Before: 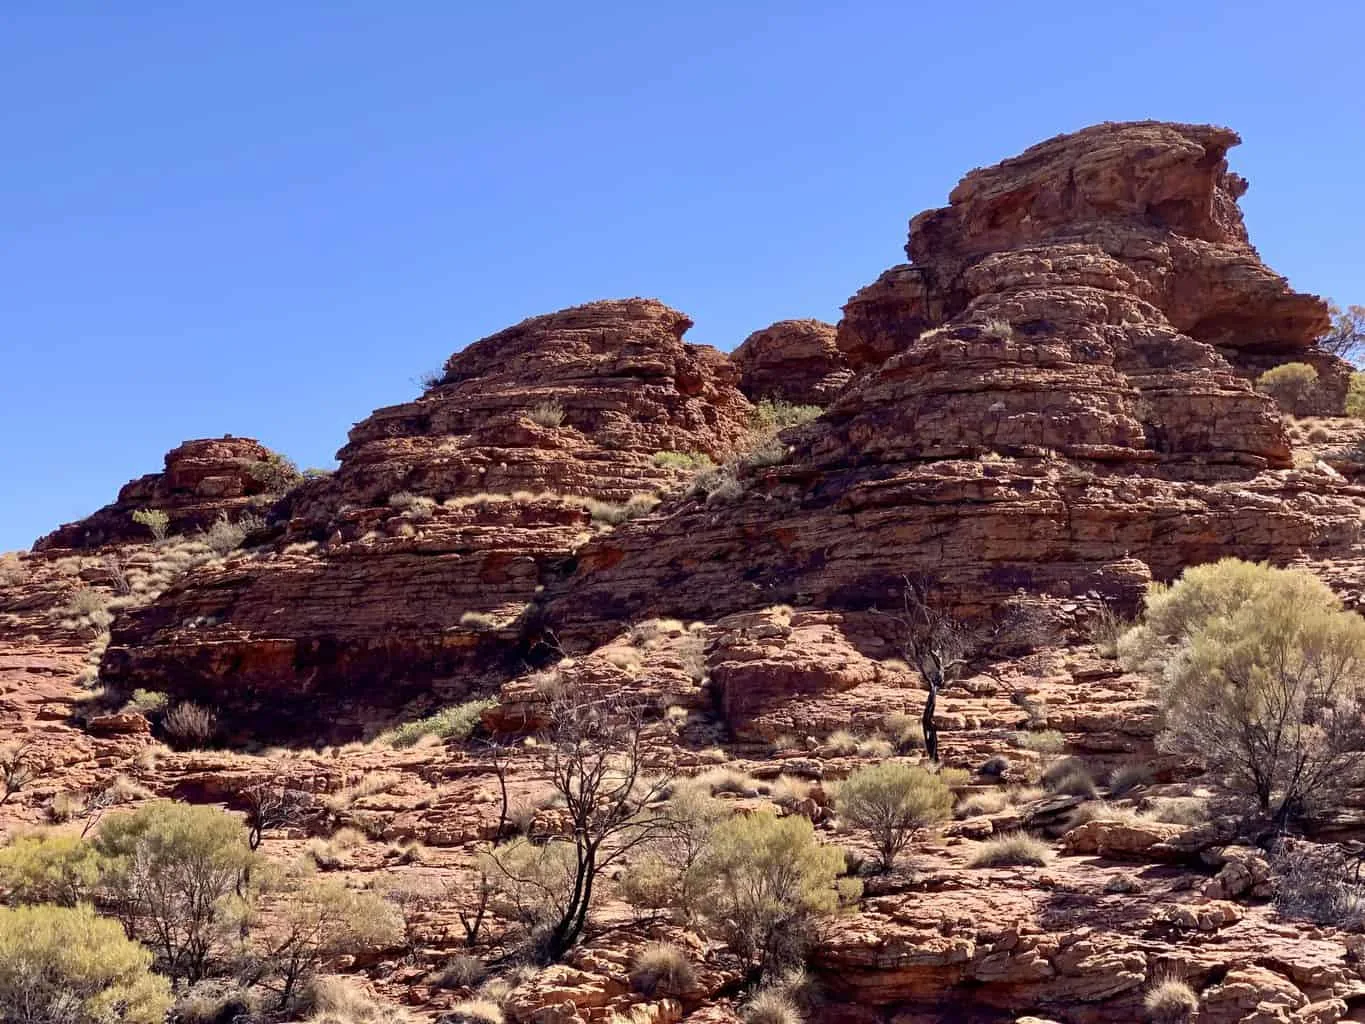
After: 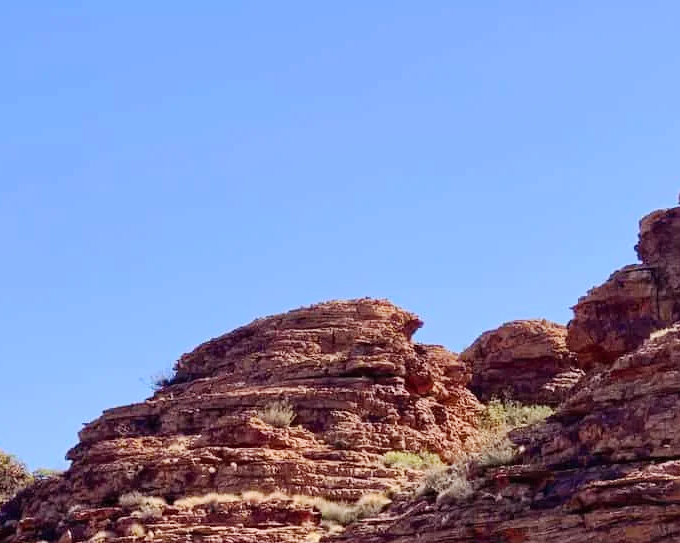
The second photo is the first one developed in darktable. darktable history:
crop: left 19.806%, right 30.32%, bottom 46.926%
base curve: curves: ch0 [(0, 0) (0.262, 0.32) (0.722, 0.705) (1, 1)], preserve colors none
contrast brightness saturation: contrast 0.073, brightness 0.073, saturation 0.181
